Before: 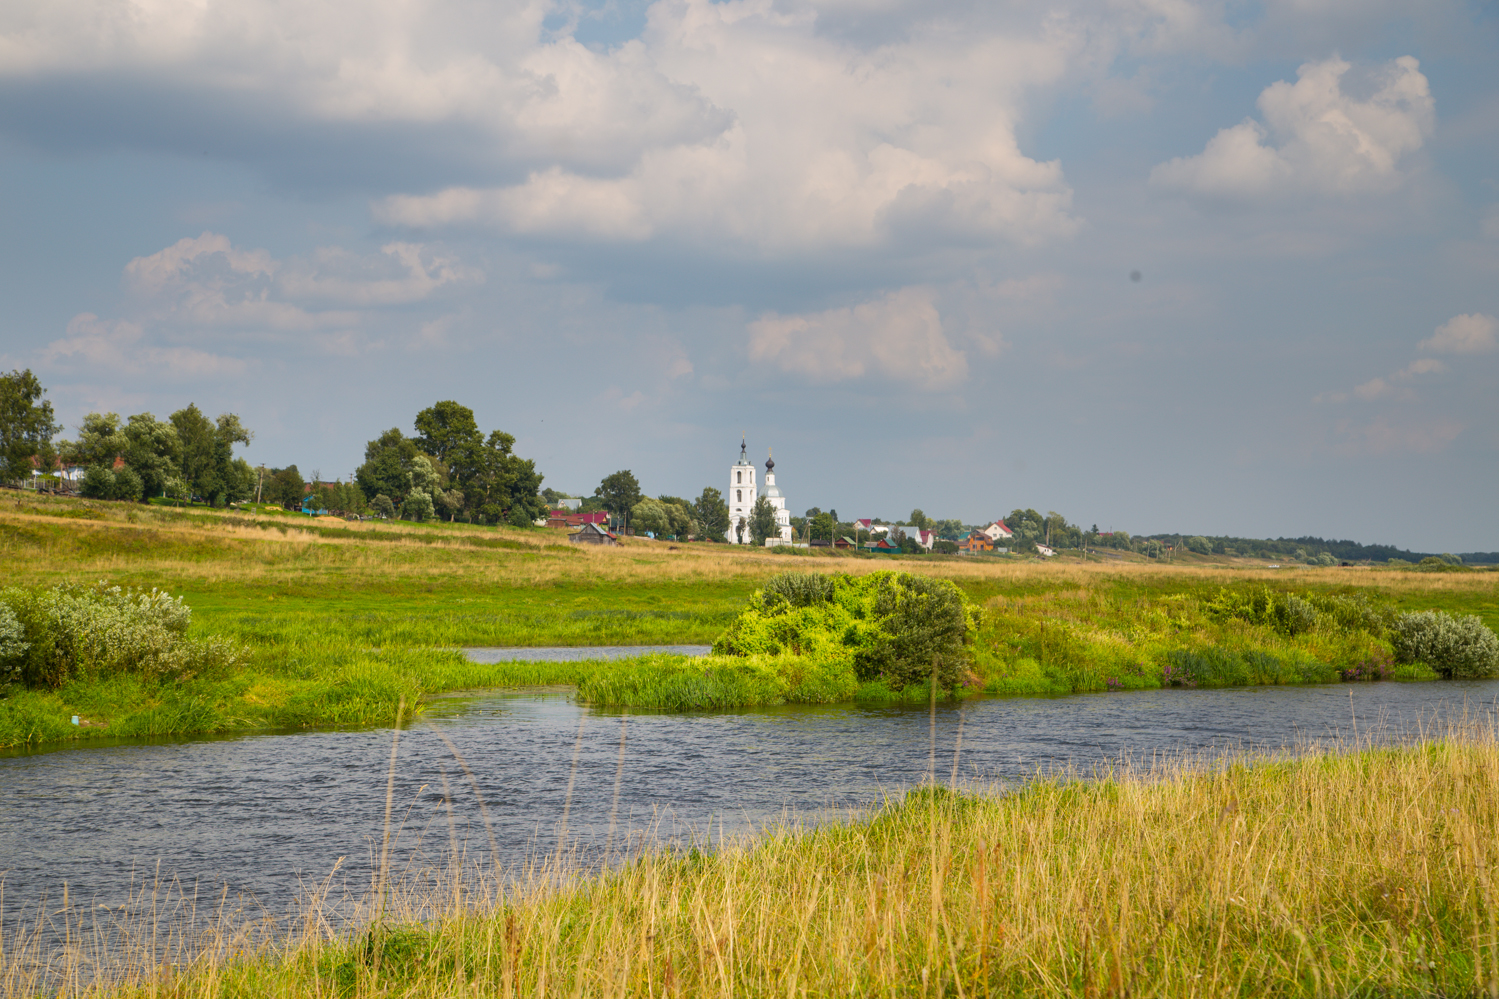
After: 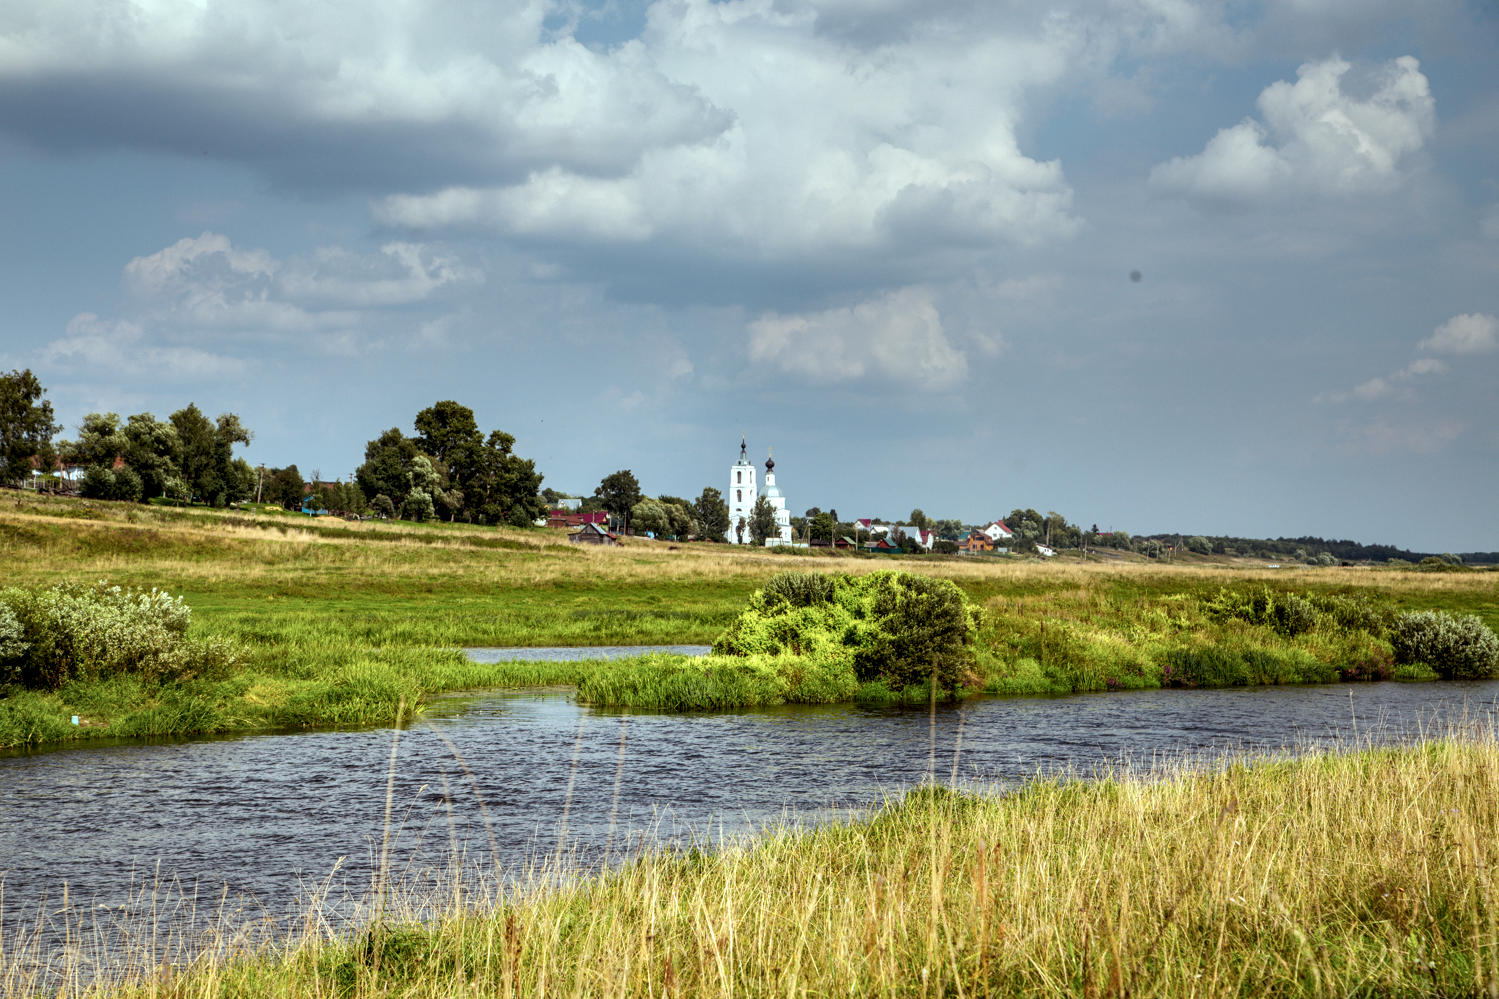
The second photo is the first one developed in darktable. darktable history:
color correction: highlights a* -2.73, highlights b* -2.09, shadows a* 2.41, shadows b* 2.73
local contrast: highlights 80%, shadows 57%, detail 175%, midtone range 0.602
contrast brightness saturation: saturation -0.05
color balance: lift [1.003, 0.993, 1.001, 1.007], gamma [1.018, 1.072, 0.959, 0.928], gain [0.974, 0.873, 1.031, 1.127]
